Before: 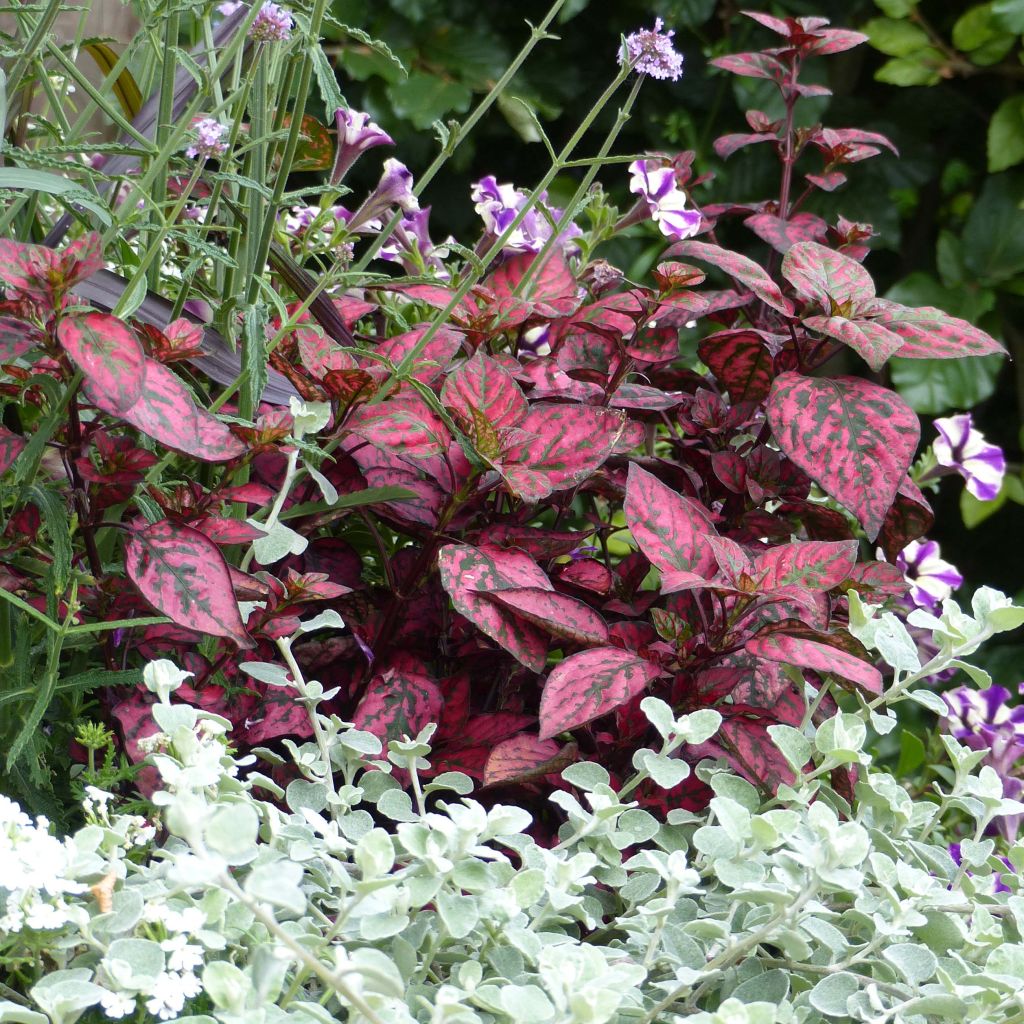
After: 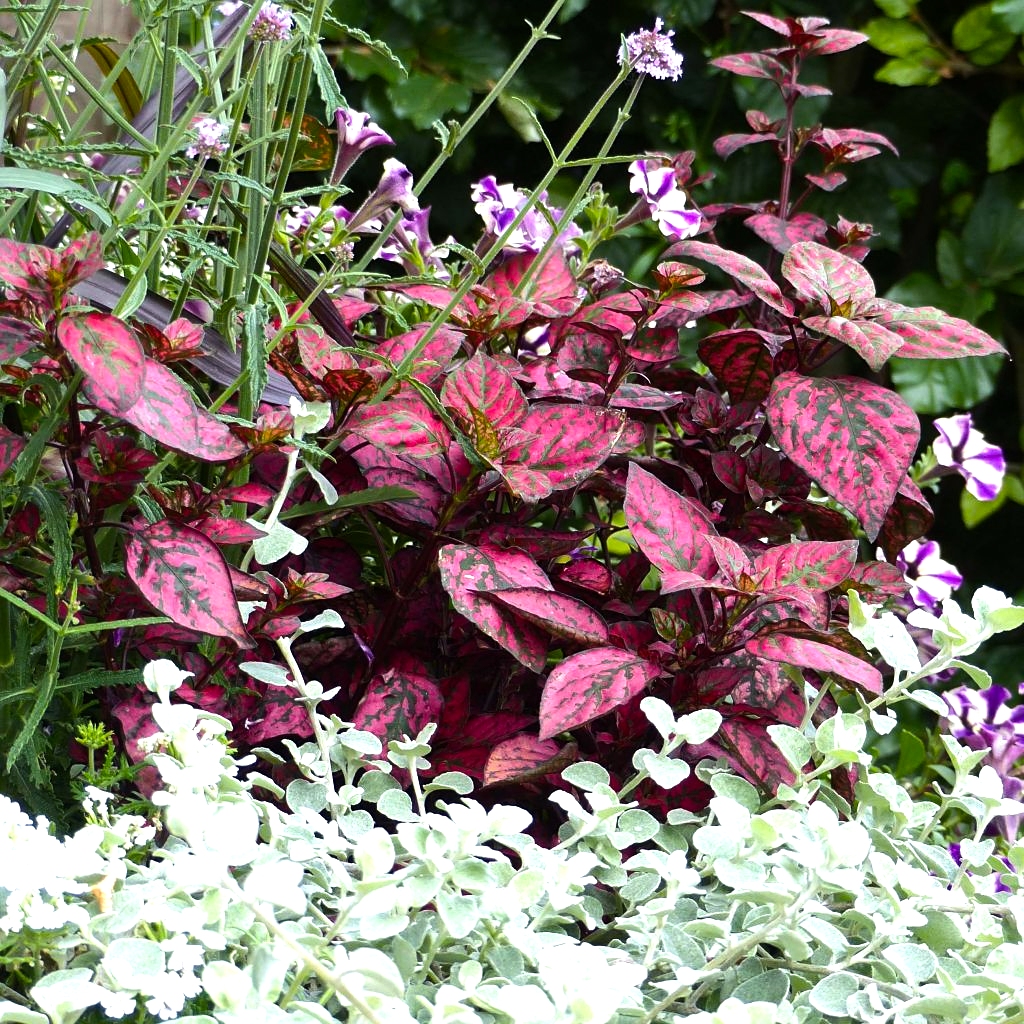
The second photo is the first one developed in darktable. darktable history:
exposure: exposure -0.066 EV, compensate highlight preservation false
sharpen: amount 0.201
color balance rgb: perceptual saturation grading › global saturation 25.812%, perceptual brilliance grading › highlights 19.426%, perceptual brilliance grading › mid-tones 20.459%, perceptual brilliance grading › shadows -20.615%
